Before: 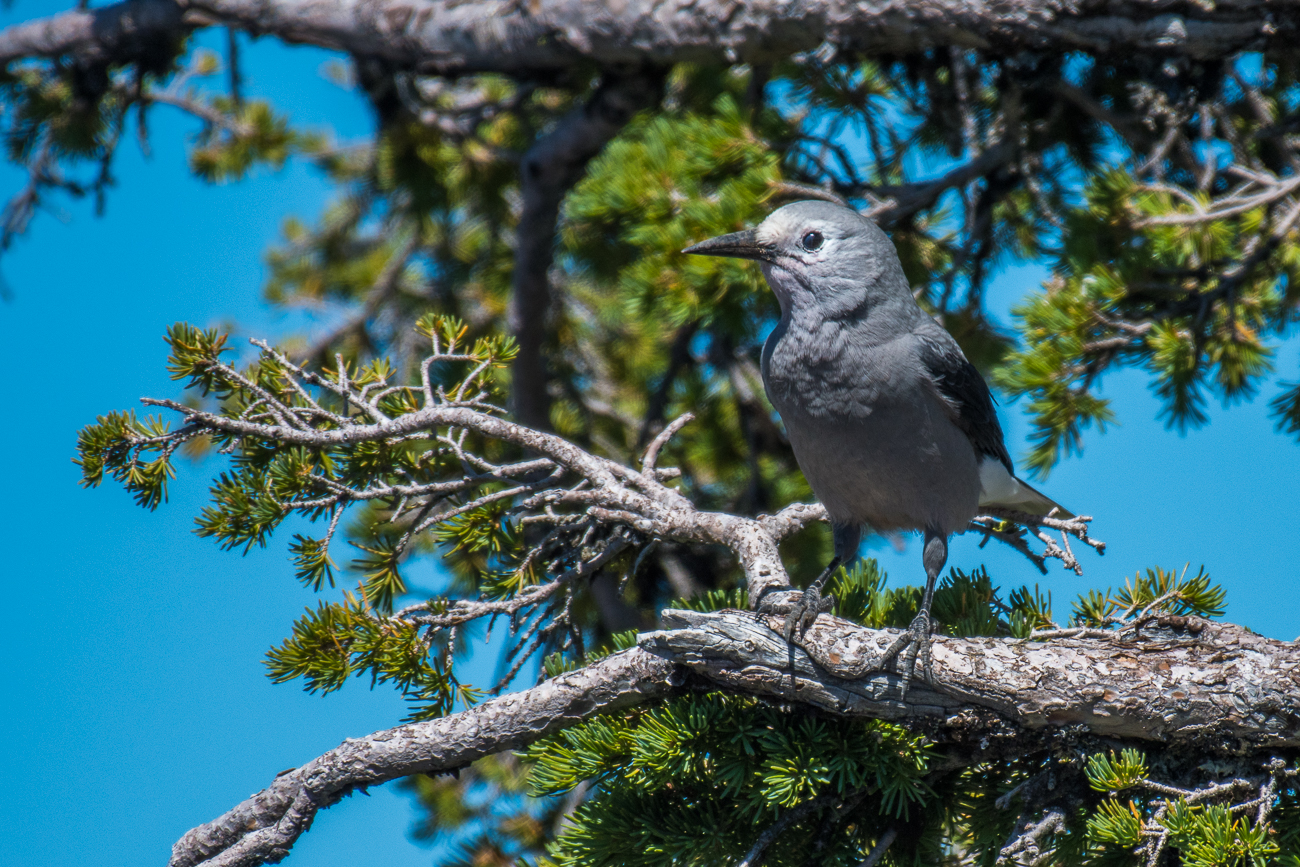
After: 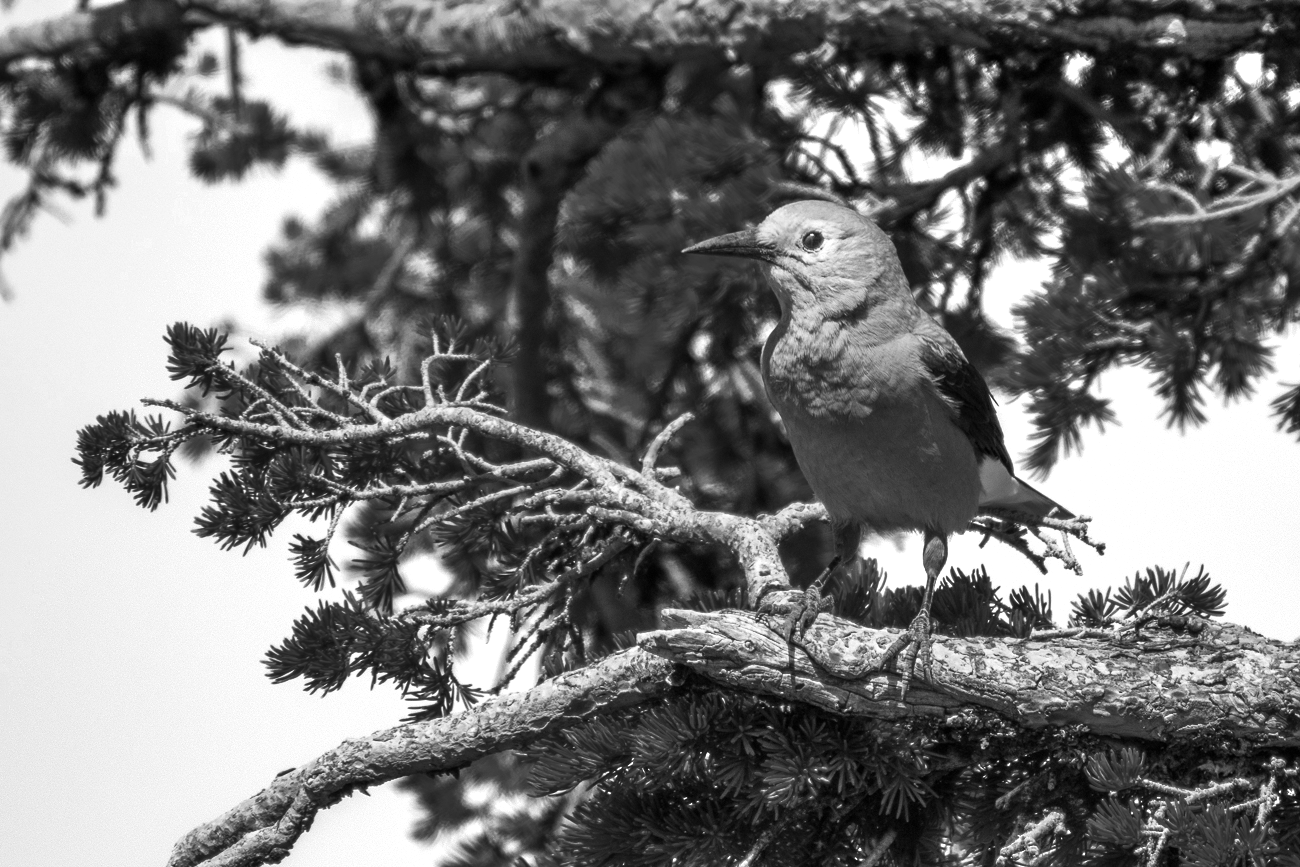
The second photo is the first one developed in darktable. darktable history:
shadows and highlights: shadows 59, soften with gaussian
color zones: curves: ch0 [(0.287, 0.048) (0.493, 0.484) (0.737, 0.816)]; ch1 [(0, 0) (0.143, 0) (0.286, 0) (0.429, 0) (0.571, 0) (0.714, 0) (0.857, 0)]
